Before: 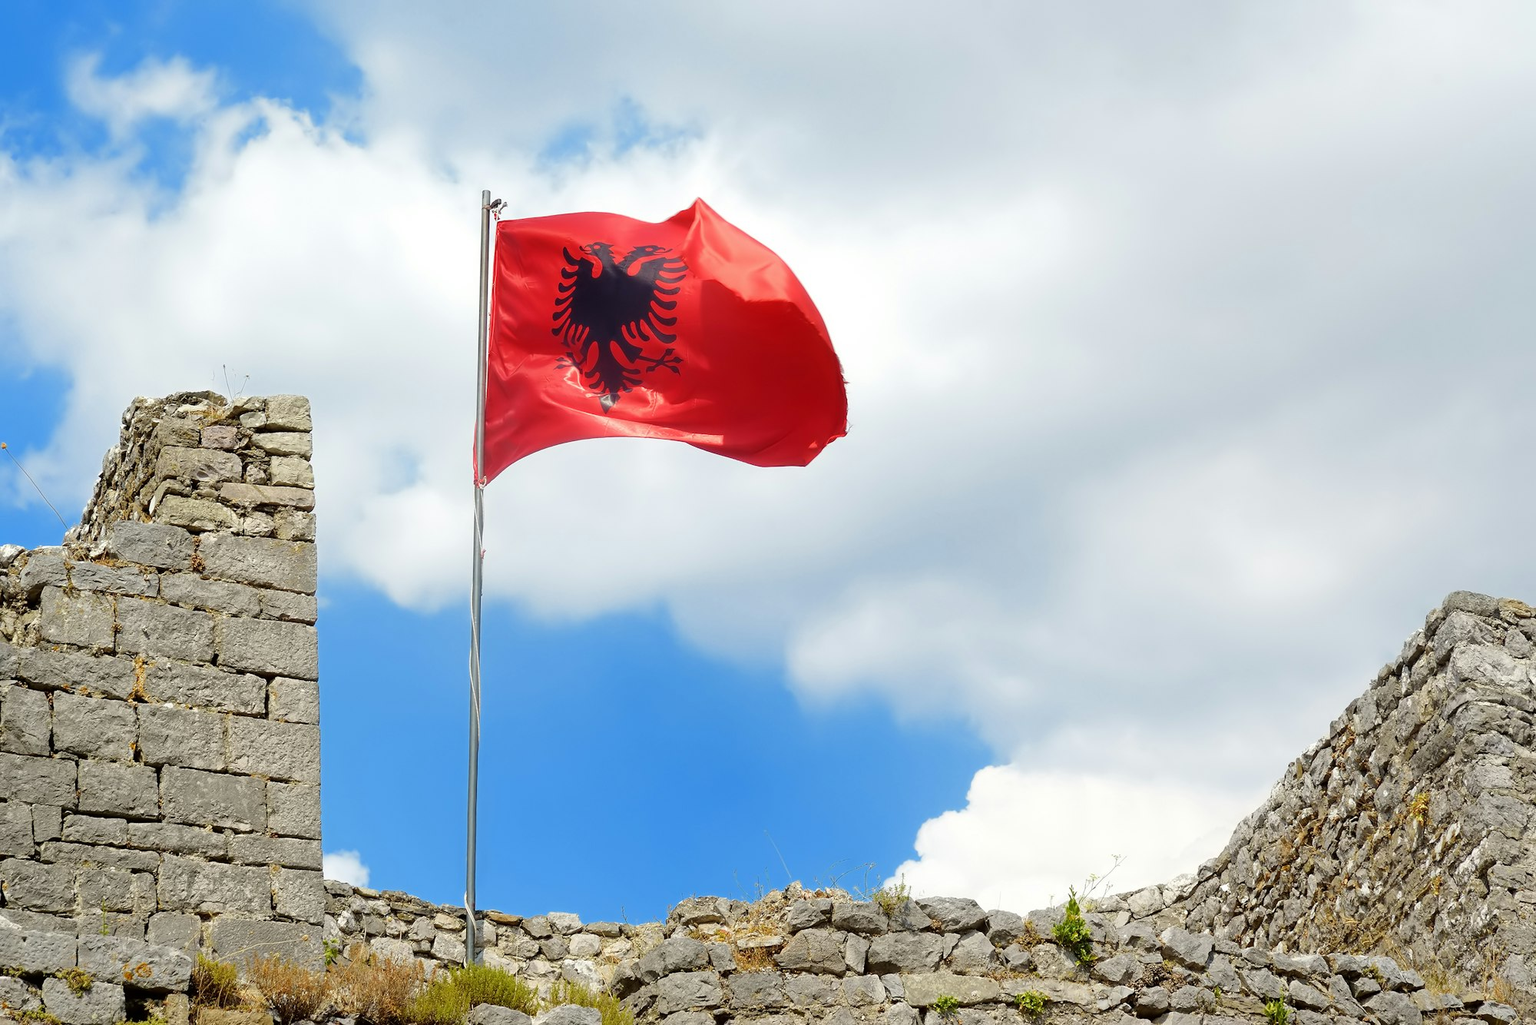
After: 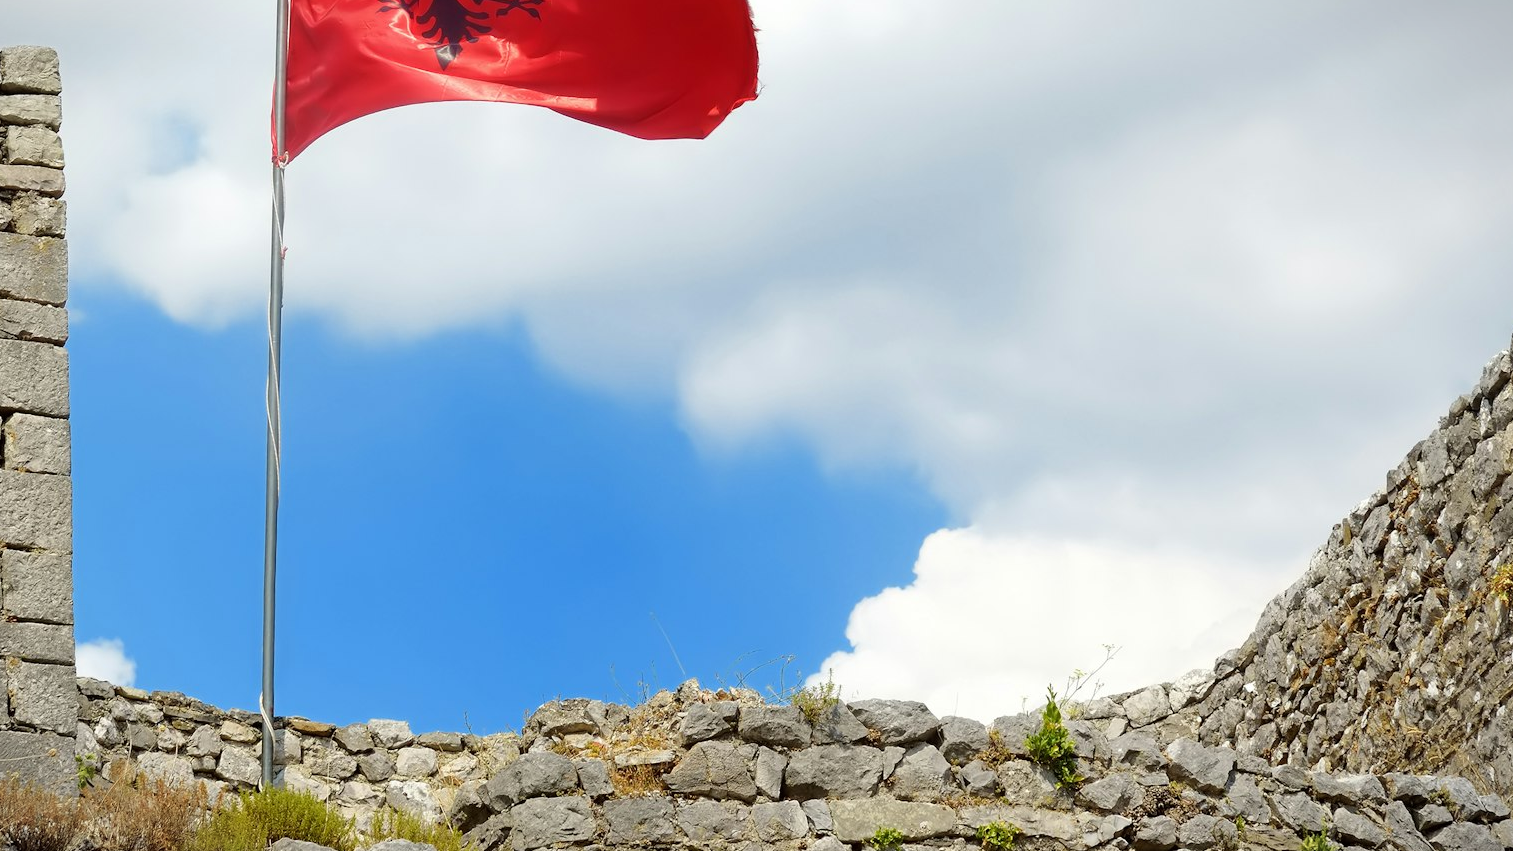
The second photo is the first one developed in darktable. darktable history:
crop and rotate: left 17.299%, top 35.115%, right 7.015%, bottom 1.024%
vignetting: fall-off start 100%, brightness -0.282, width/height ratio 1.31
